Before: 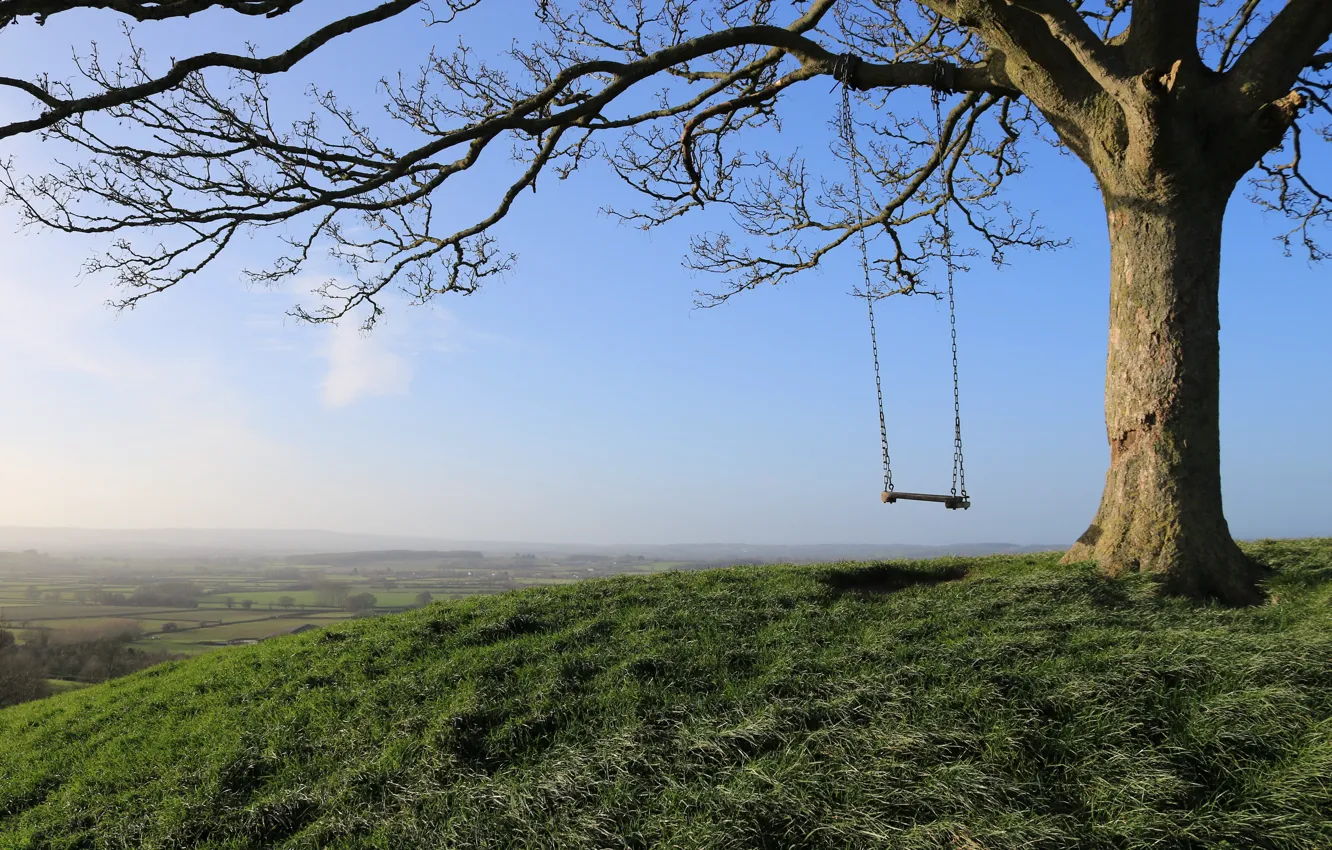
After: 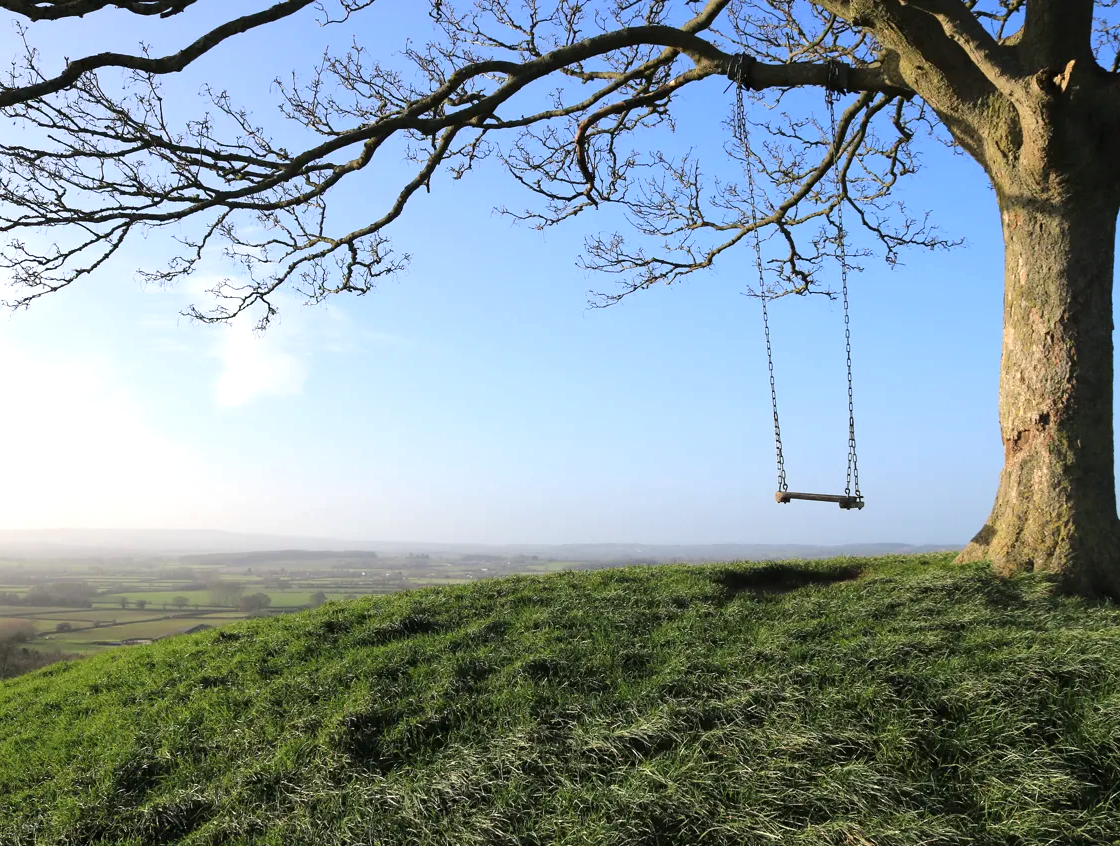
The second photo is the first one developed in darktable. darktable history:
exposure: black level correction 0, exposure 0.5 EV, compensate exposure bias true, compensate highlight preservation false
crop: left 8.026%, right 7.374%
